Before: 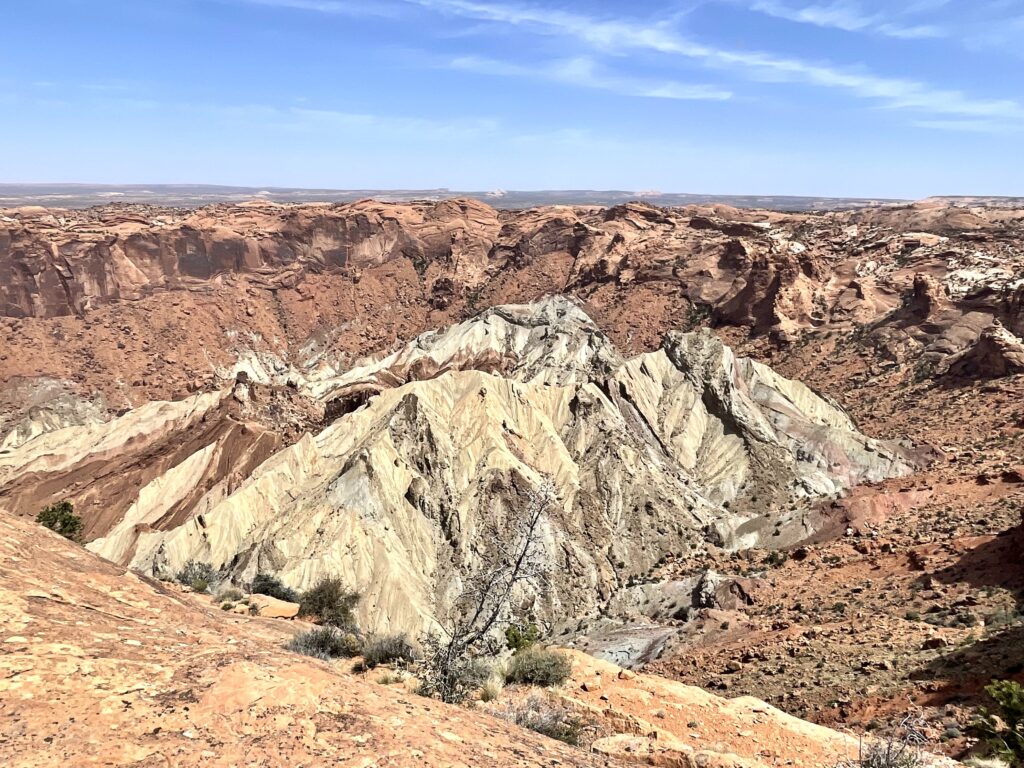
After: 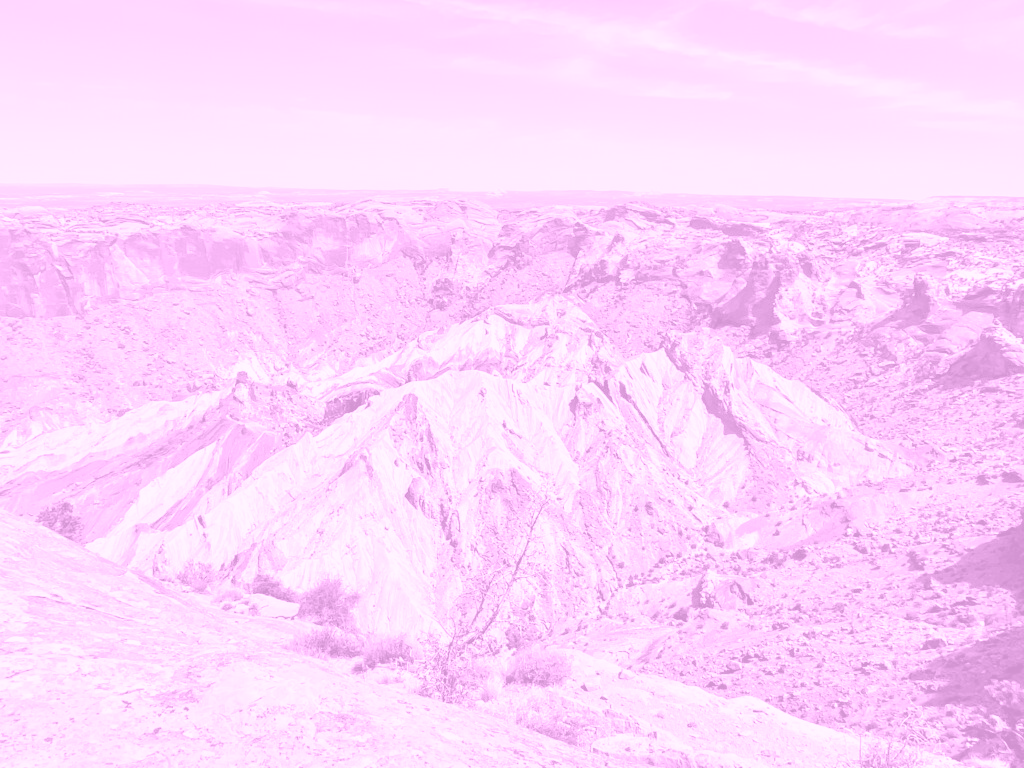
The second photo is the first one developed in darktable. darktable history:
colorize: hue 331.2°, saturation 75%, source mix 30.28%, lightness 70.52%, version 1
color calibration: x 0.37, y 0.377, temperature 4289.93 K
exposure: exposure 0.661 EV, compensate highlight preservation false
